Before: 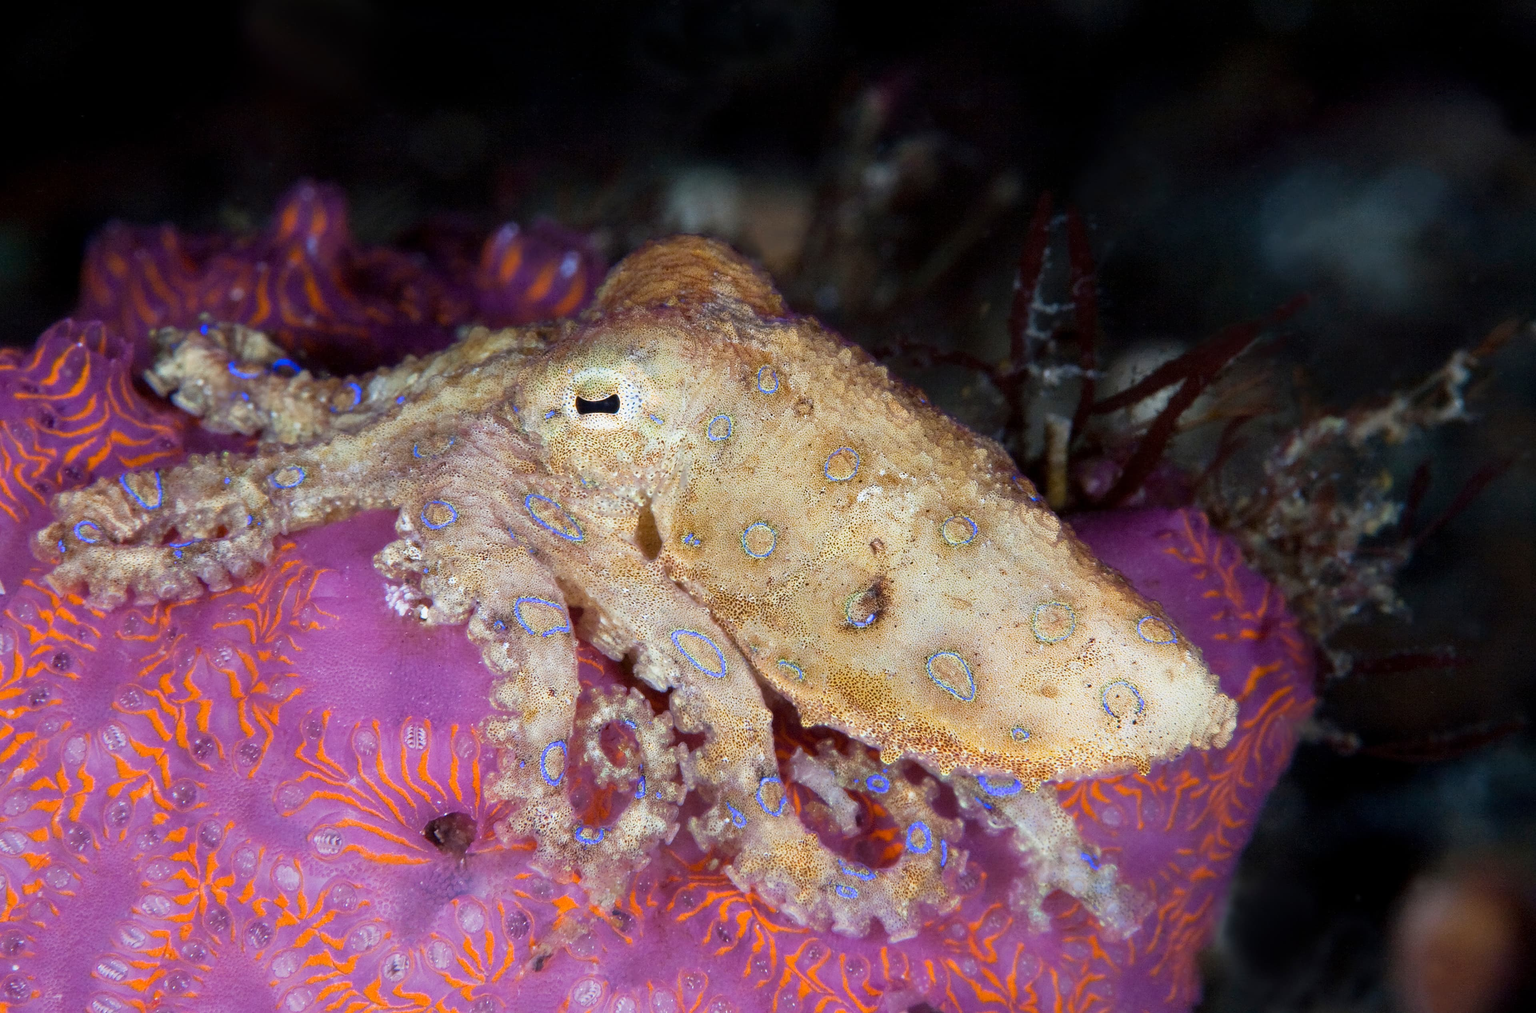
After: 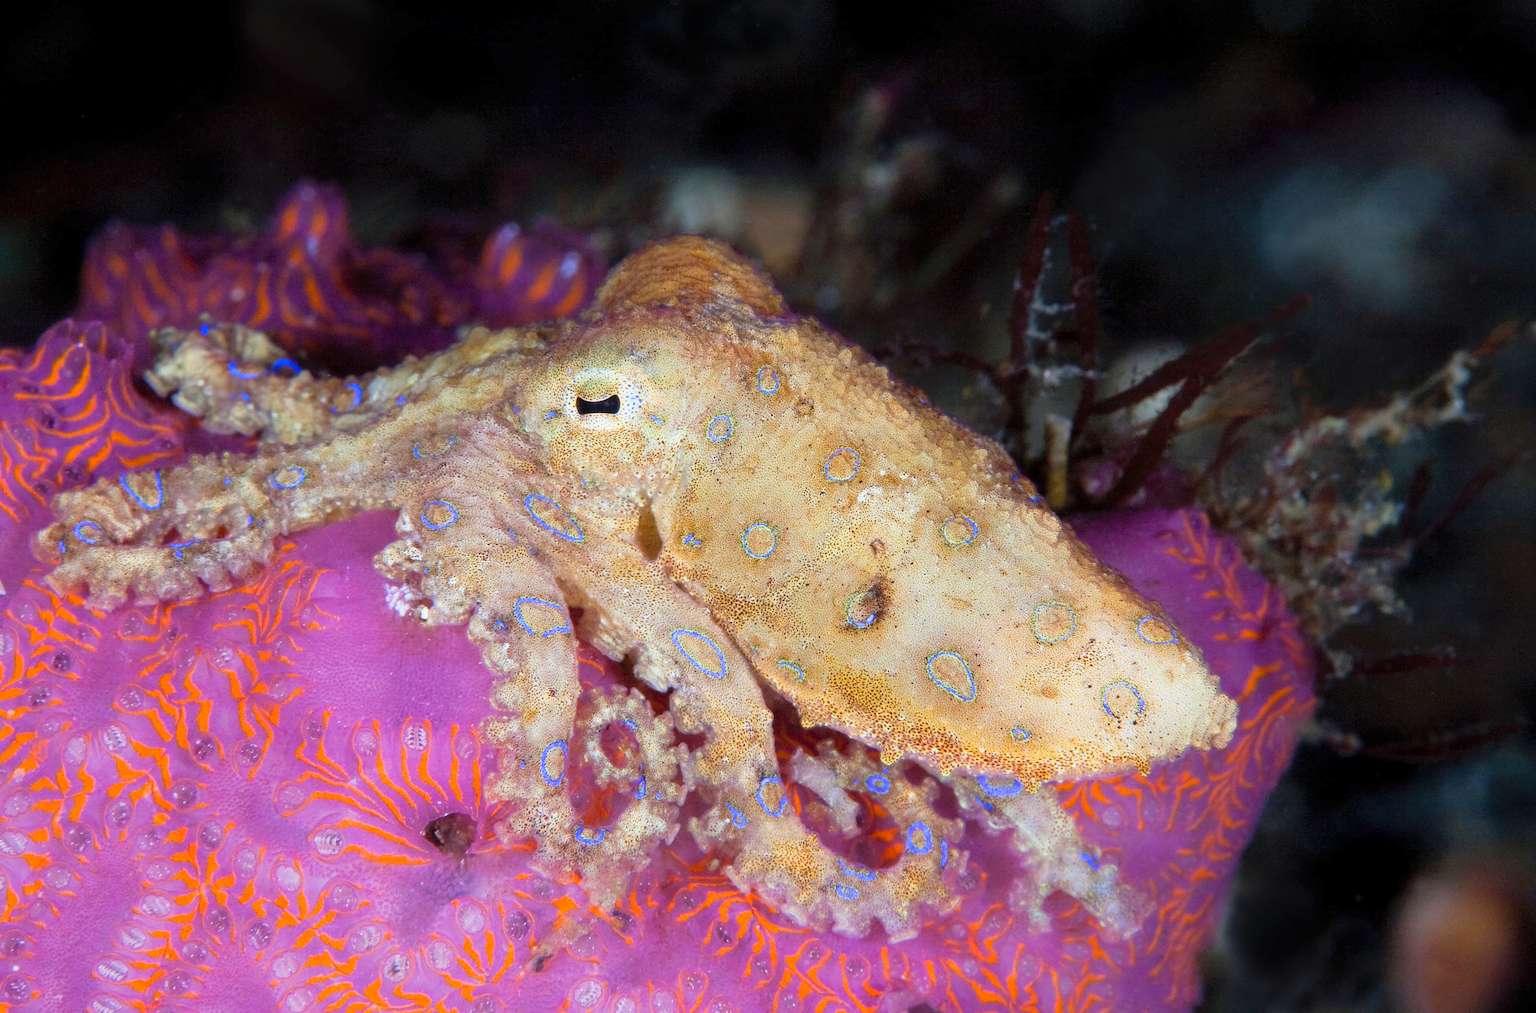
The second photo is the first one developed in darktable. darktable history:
contrast brightness saturation: brightness 0.093, saturation 0.195
exposure: compensate exposure bias true, compensate highlight preservation false
